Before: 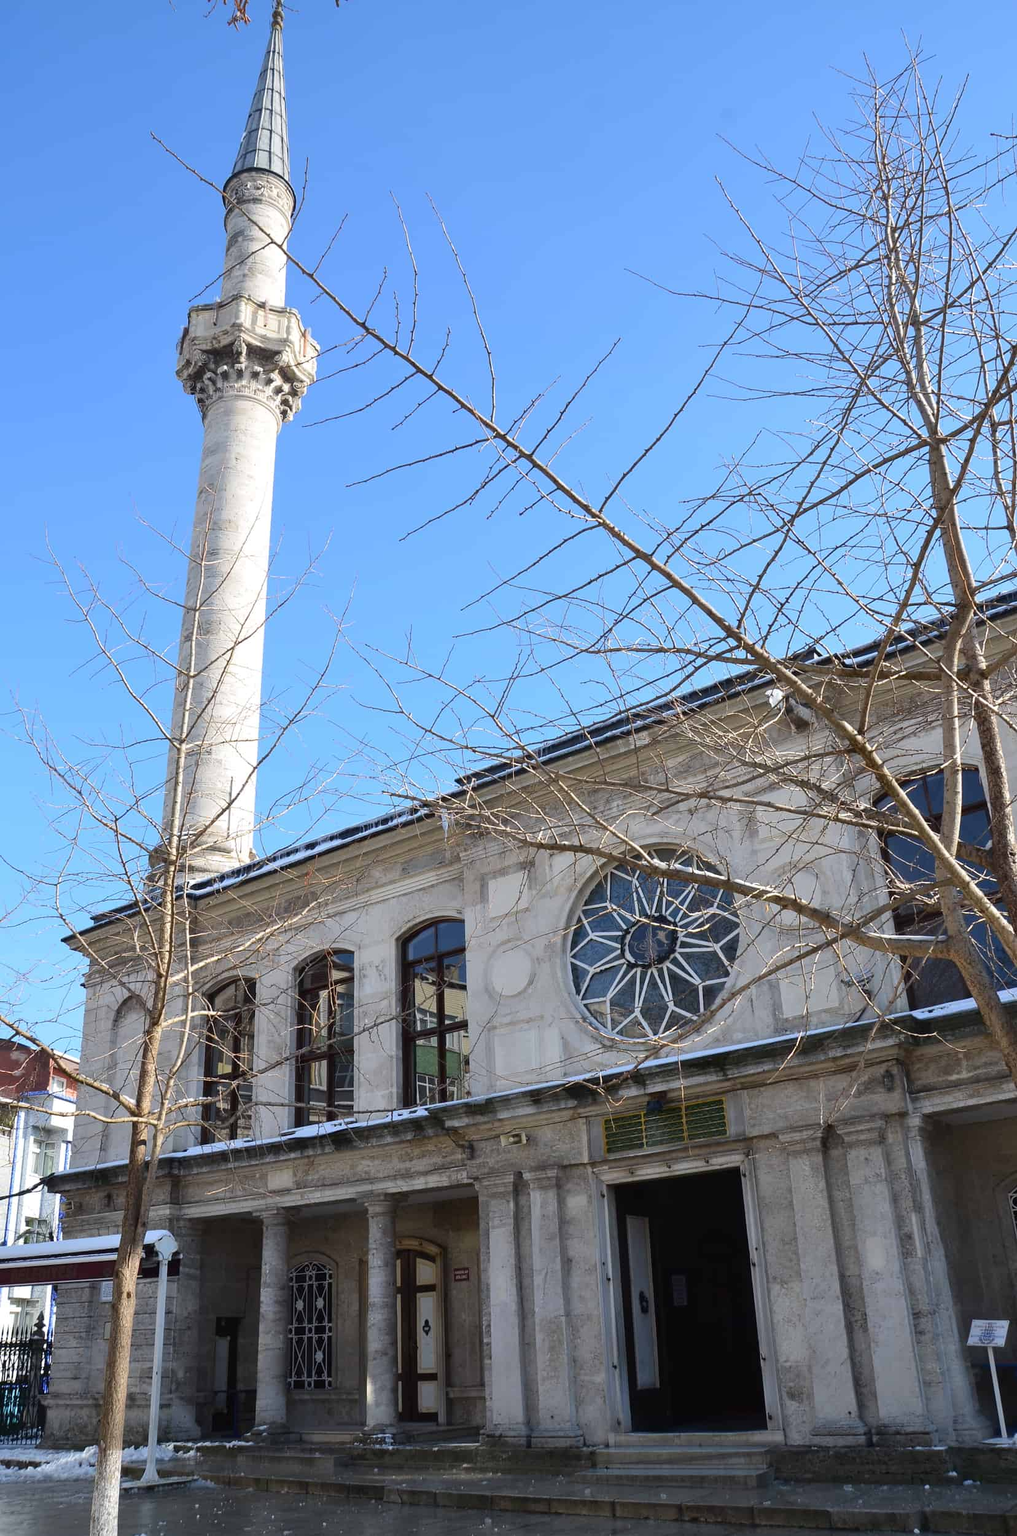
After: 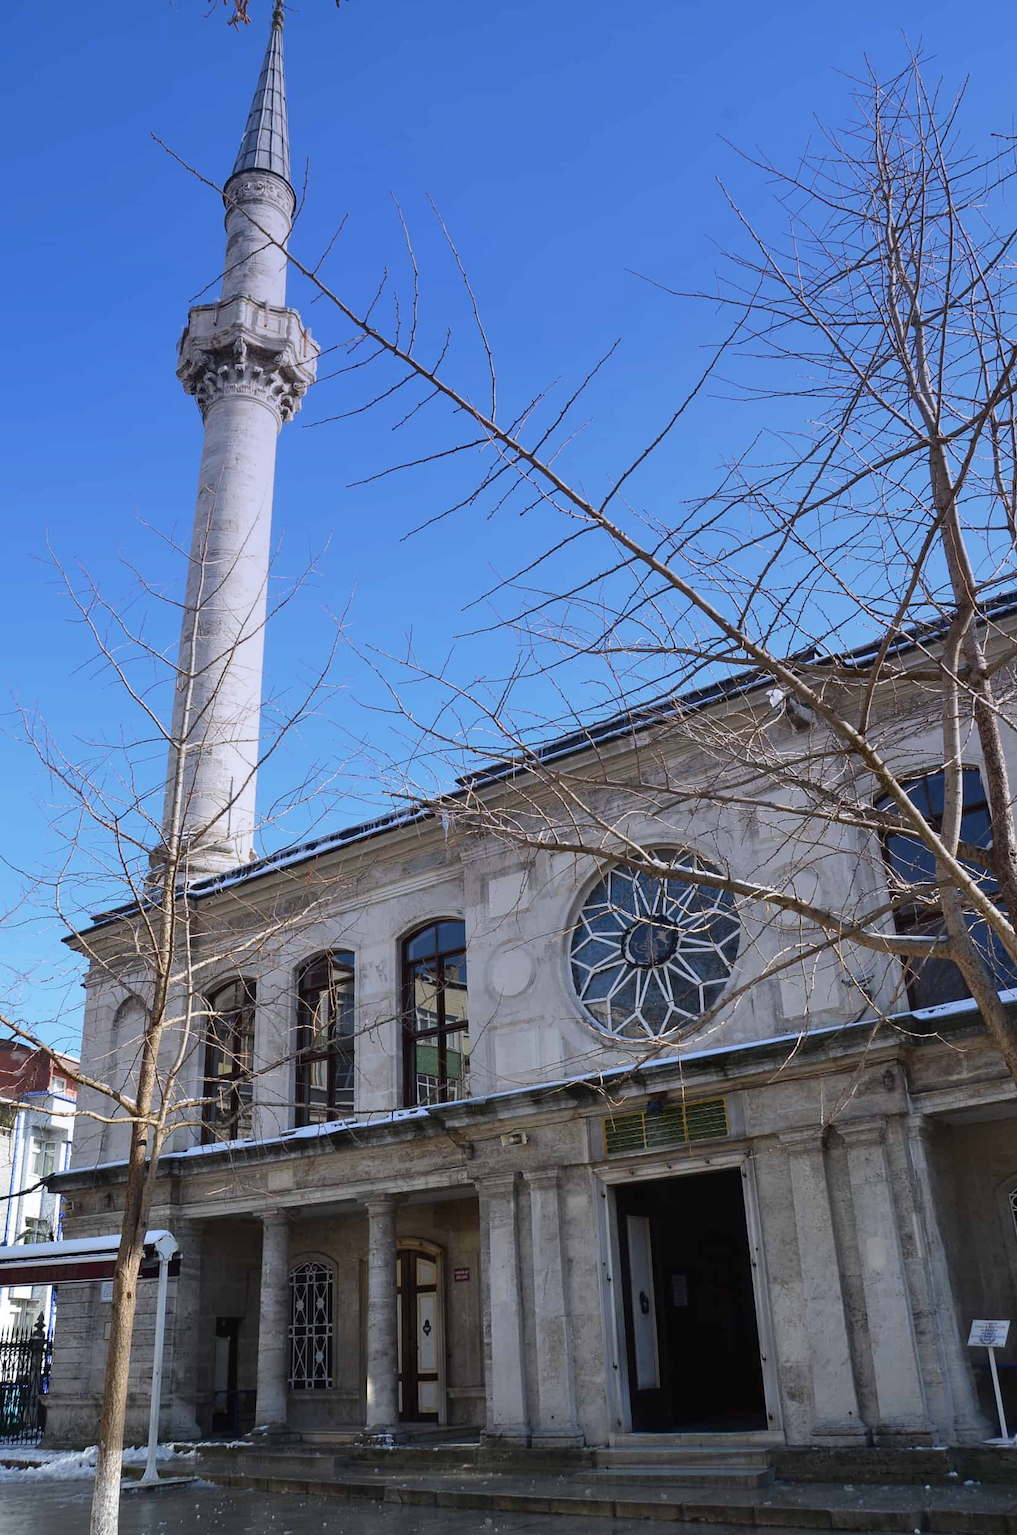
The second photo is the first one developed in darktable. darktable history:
graduated density: hue 238.83°, saturation 50%
base curve: curves: ch0 [(0, 0) (0.303, 0.277) (1, 1)]
